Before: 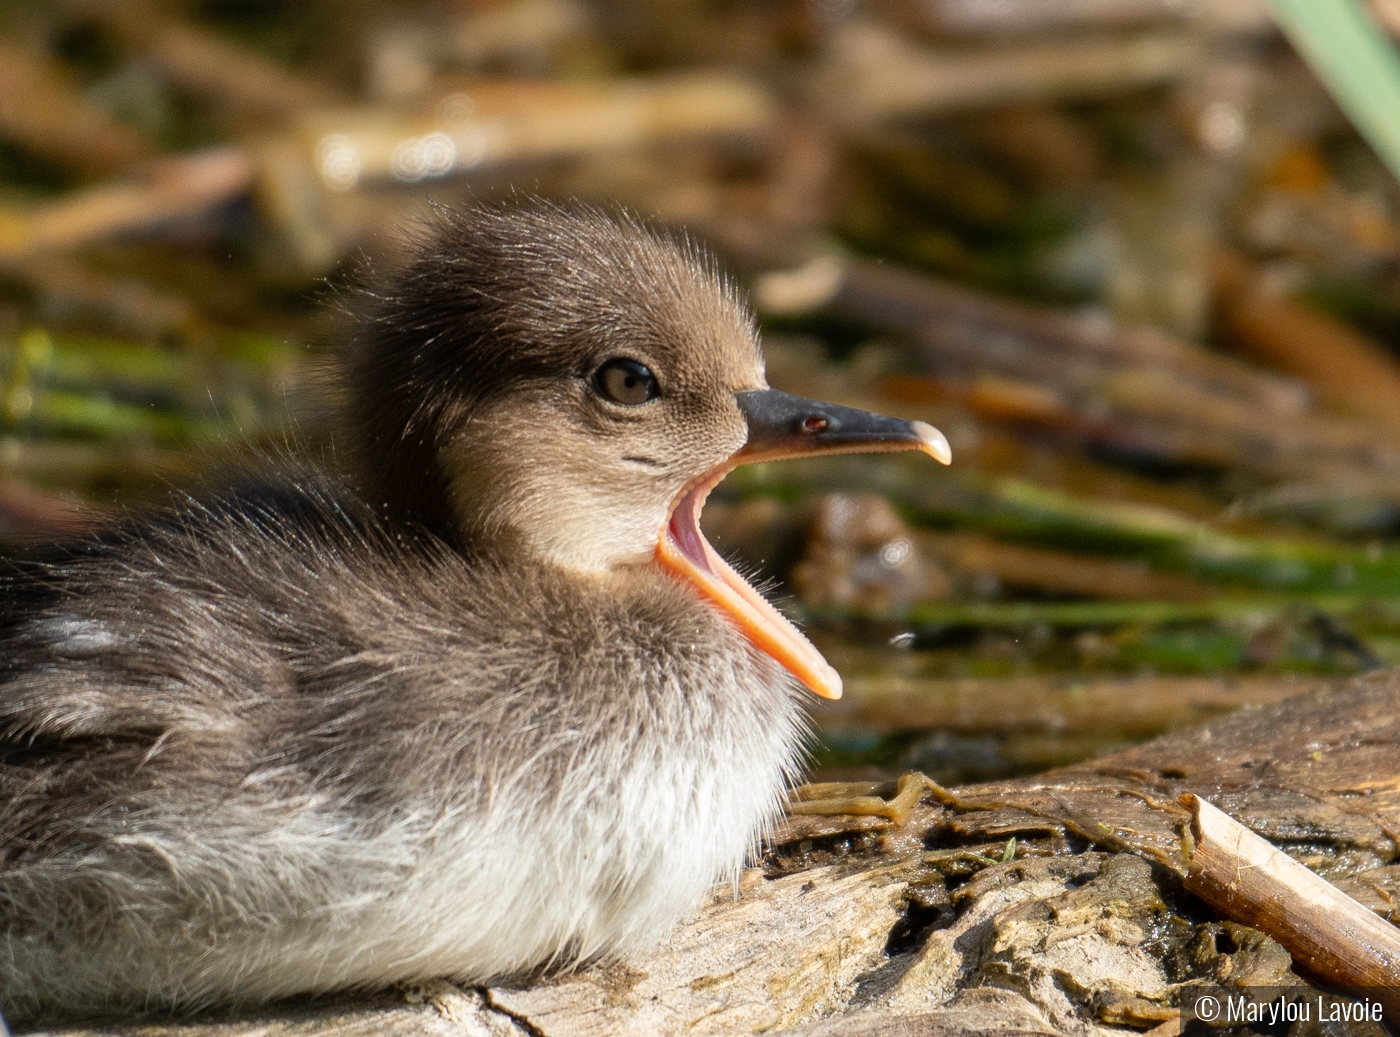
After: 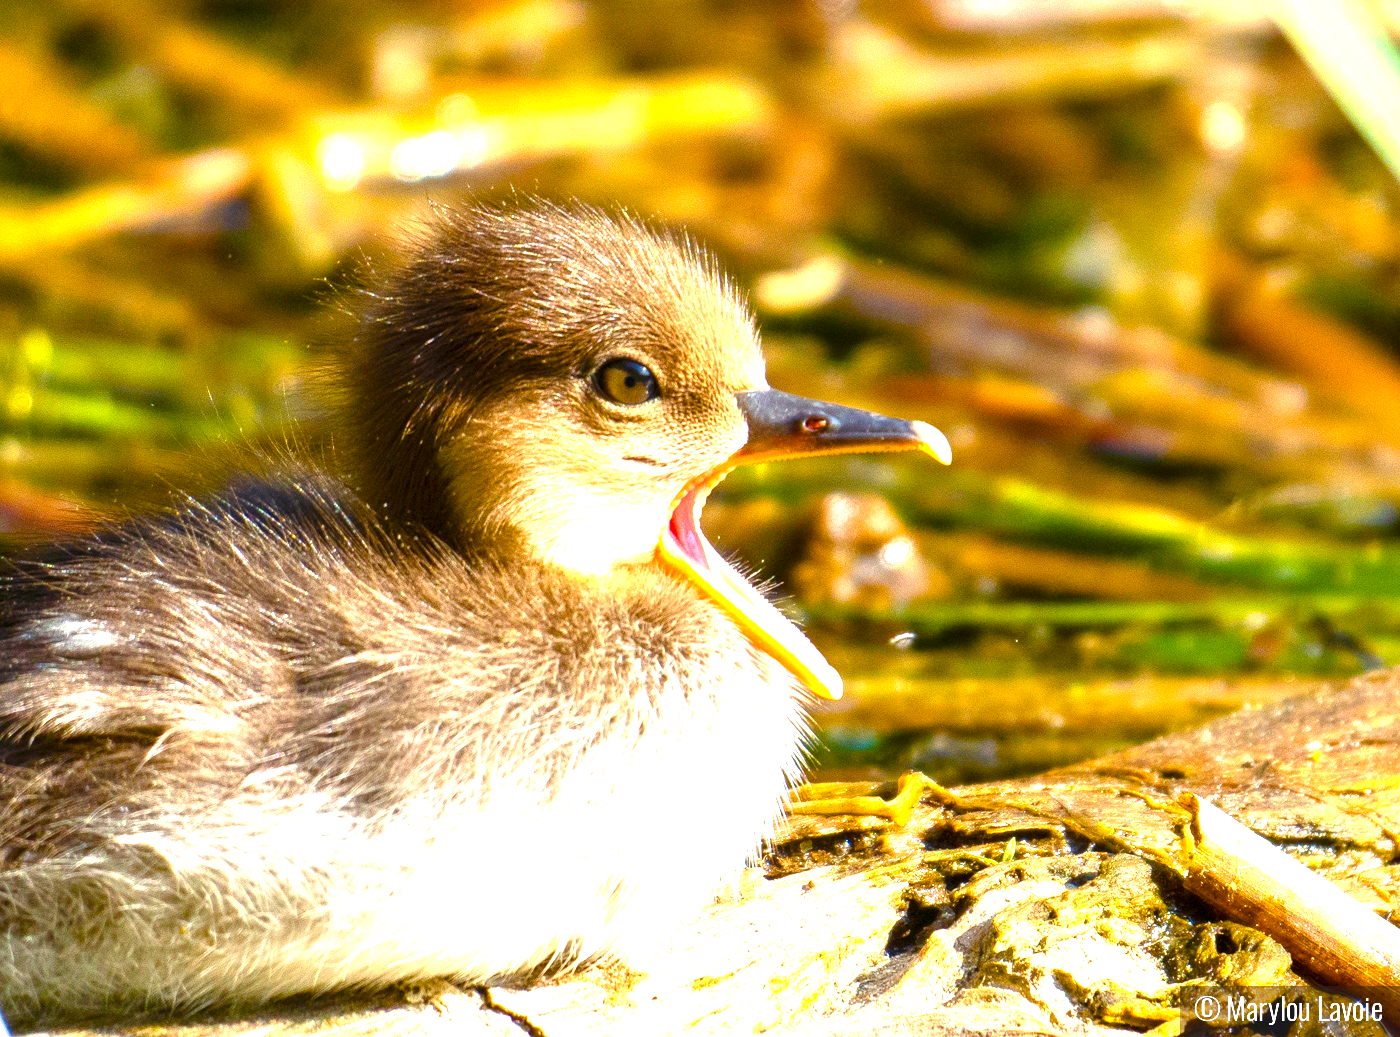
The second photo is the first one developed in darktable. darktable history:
color balance rgb: shadows lift › chroma 3.247%, shadows lift › hue 281.41°, linear chroma grading › global chroma 1.66%, linear chroma grading › mid-tones -1.023%, perceptual saturation grading › global saturation 20%, perceptual saturation grading › highlights -14.388%, perceptual saturation grading › shadows 49.588%, perceptual brilliance grading › global brilliance 10.786%, global vibrance 59.977%
exposure: black level correction 0, exposure 1.441 EV, compensate exposure bias true, compensate highlight preservation false
